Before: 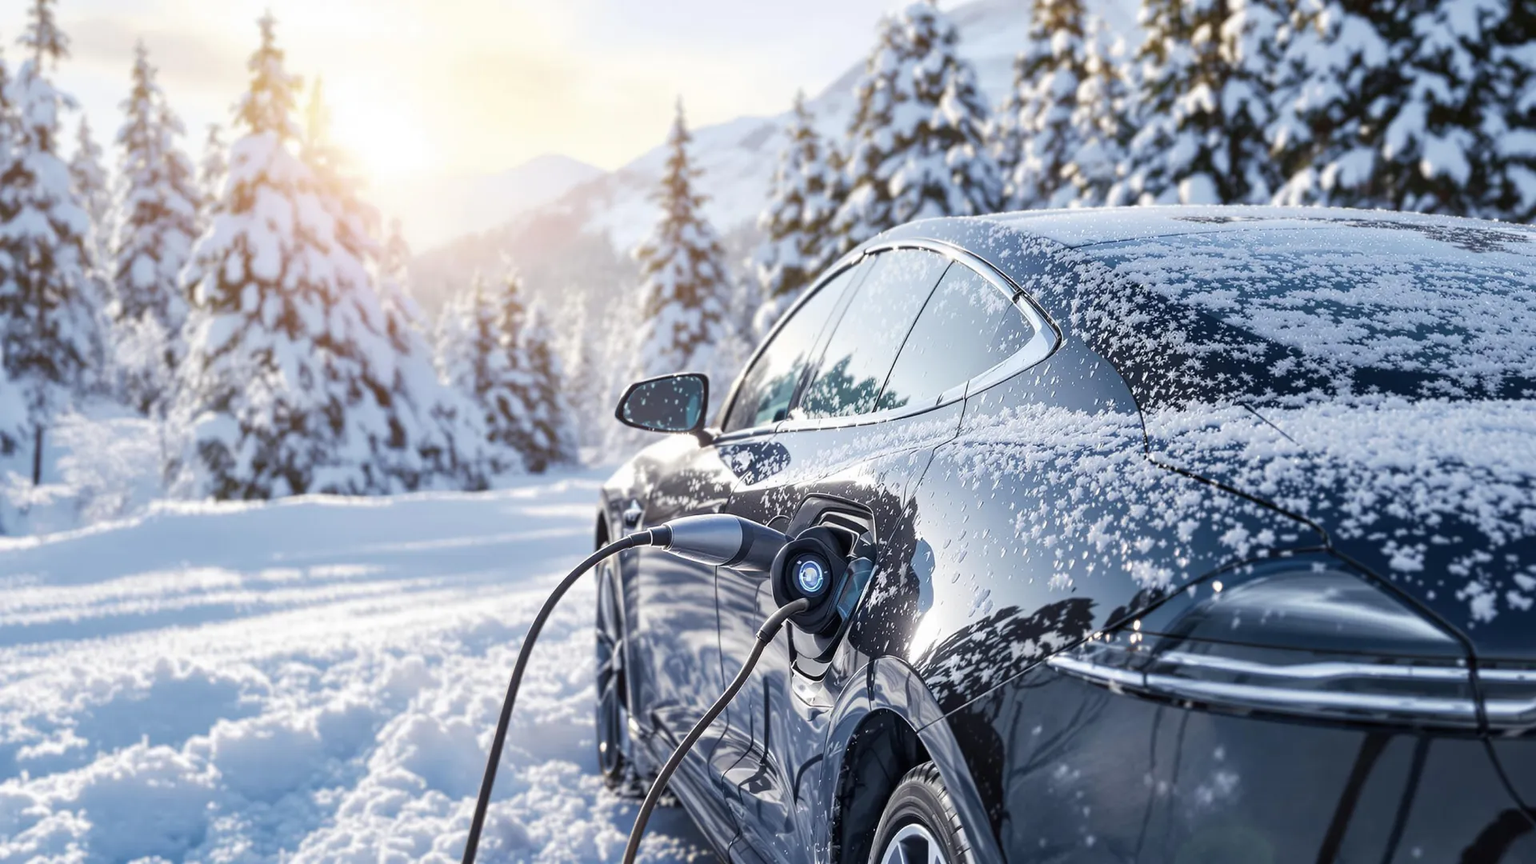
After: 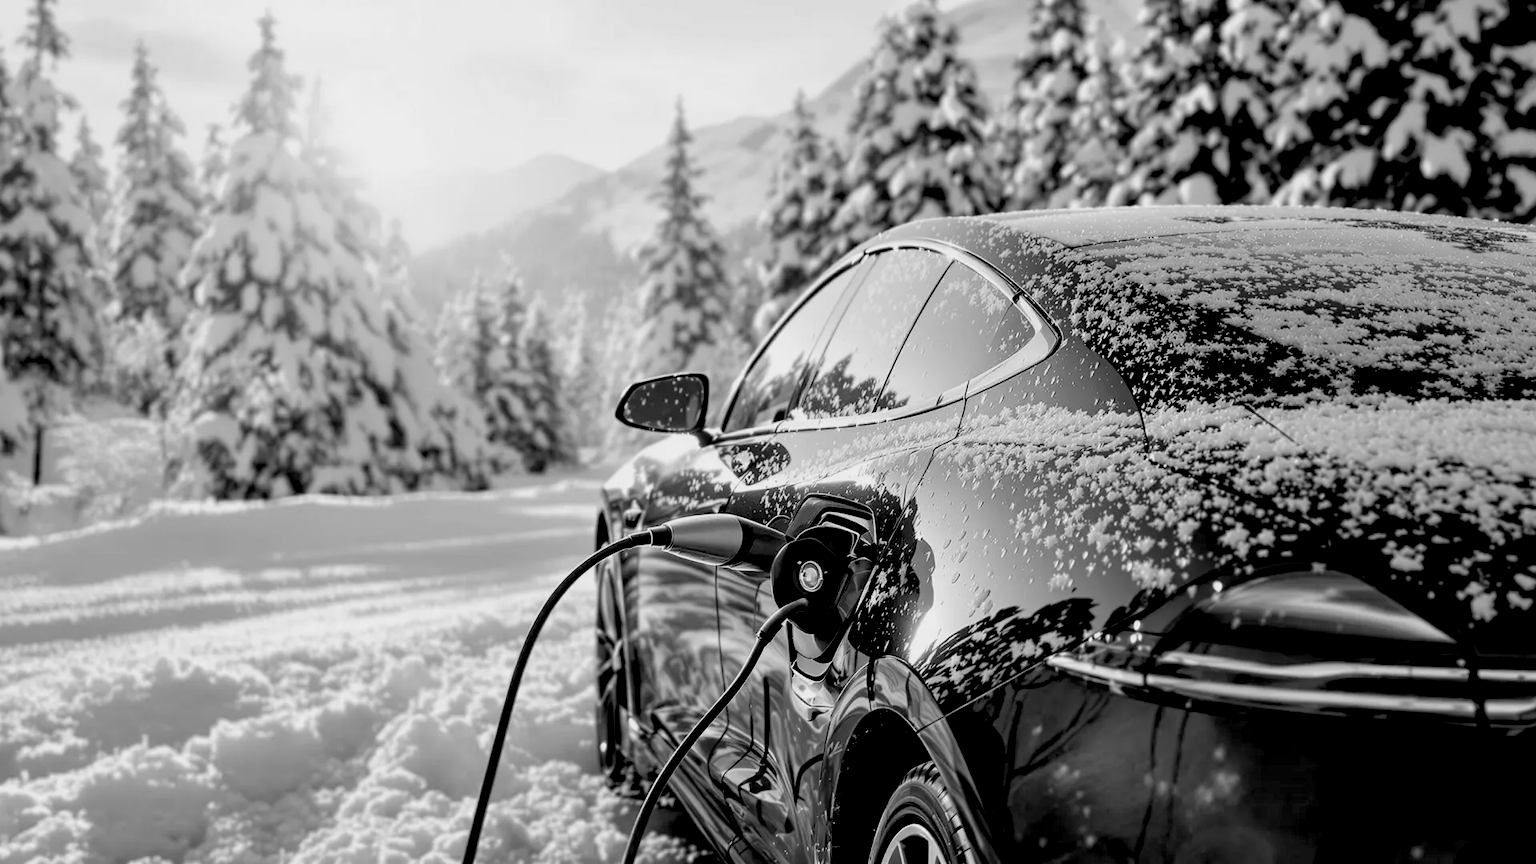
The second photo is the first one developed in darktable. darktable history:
exposure: black level correction 0.046, exposure -0.228 EV, compensate highlight preservation false
monochrome: on, module defaults
